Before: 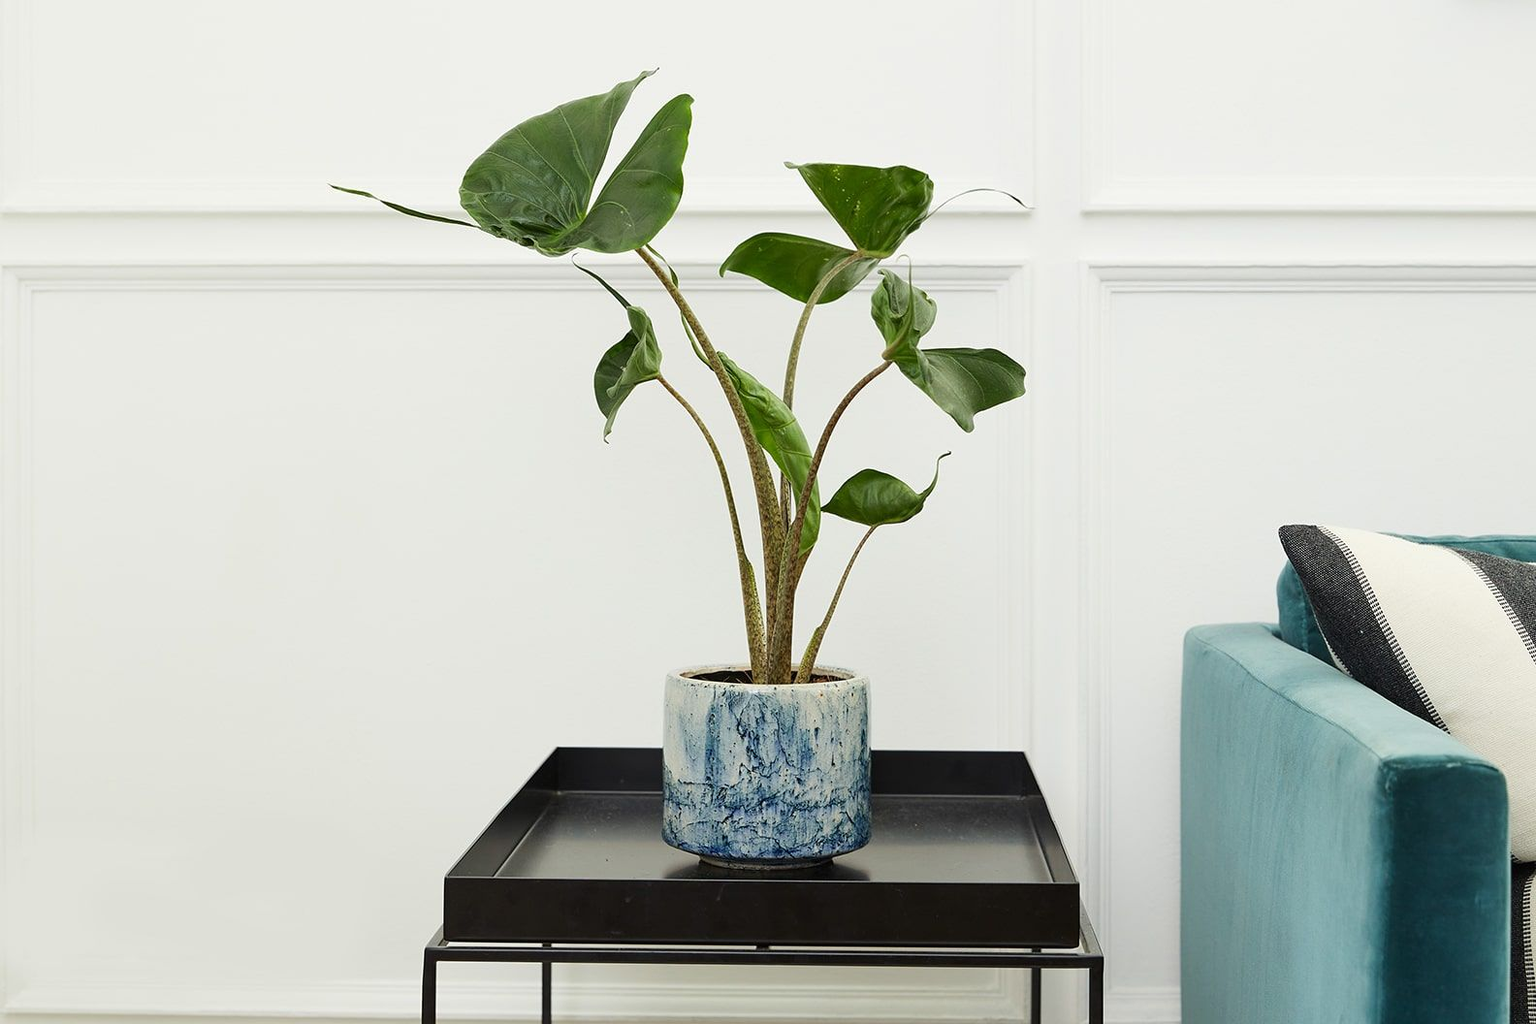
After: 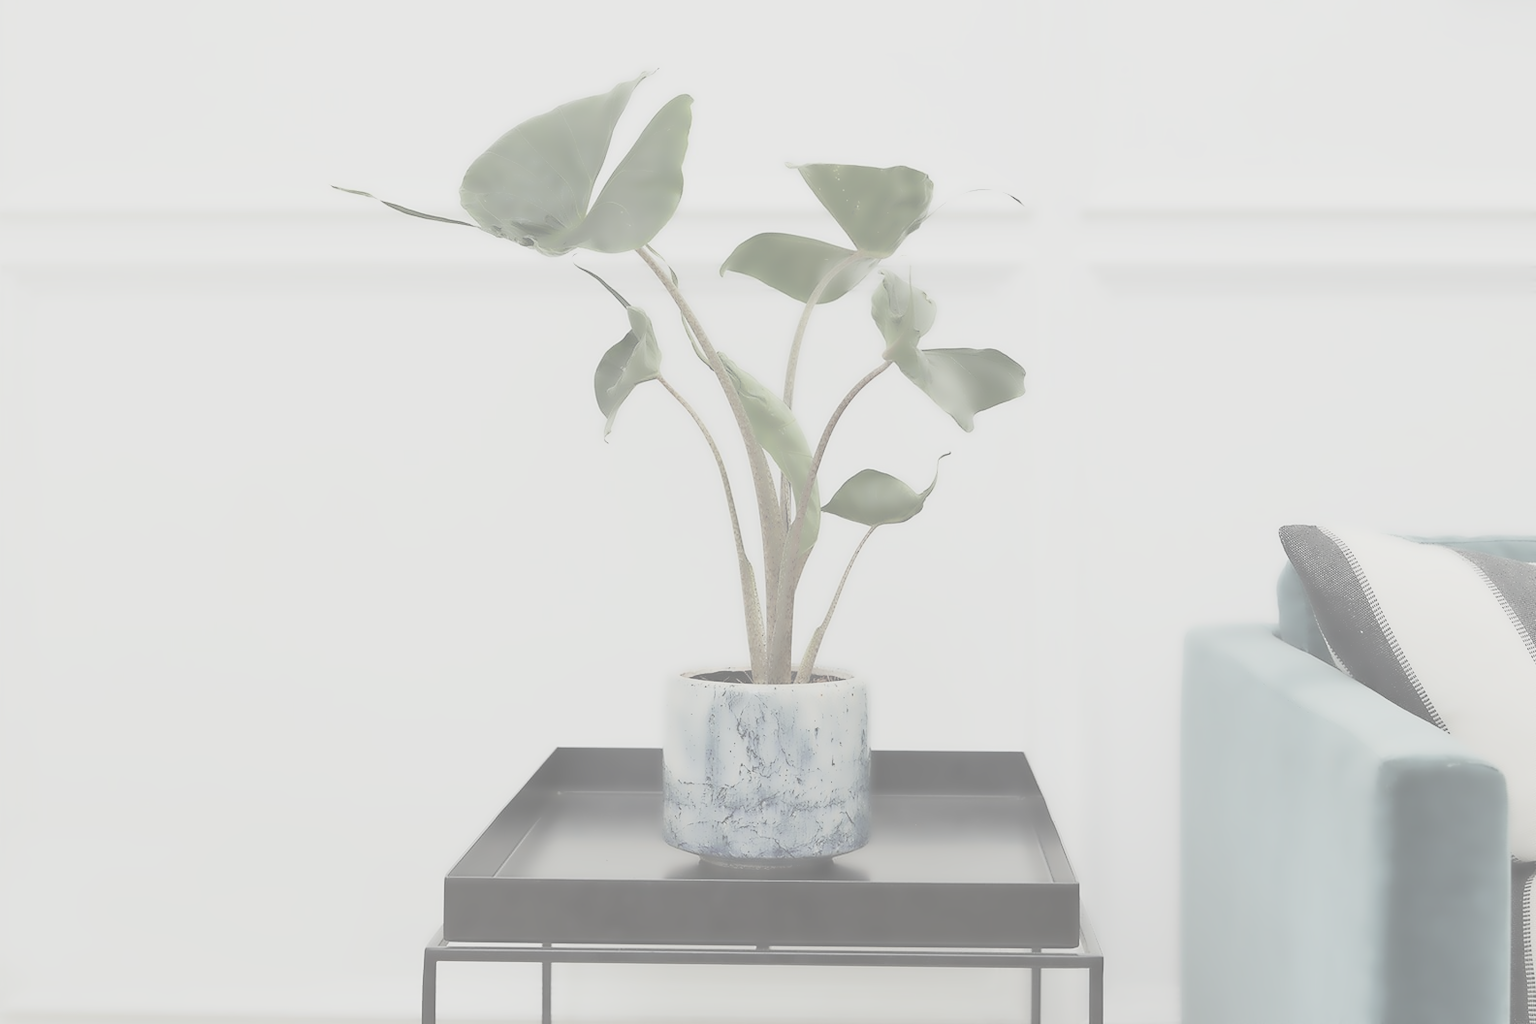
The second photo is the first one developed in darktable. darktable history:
lowpass: radius 4, soften with bilateral filter, unbound 0
contrast brightness saturation: contrast -0.32, brightness 0.75, saturation -0.78
shadows and highlights: radius 331.84, shadows 53.55, highlights -100, compress 94.63%, highlights color adjustment 73.23%, soften with gaussian
